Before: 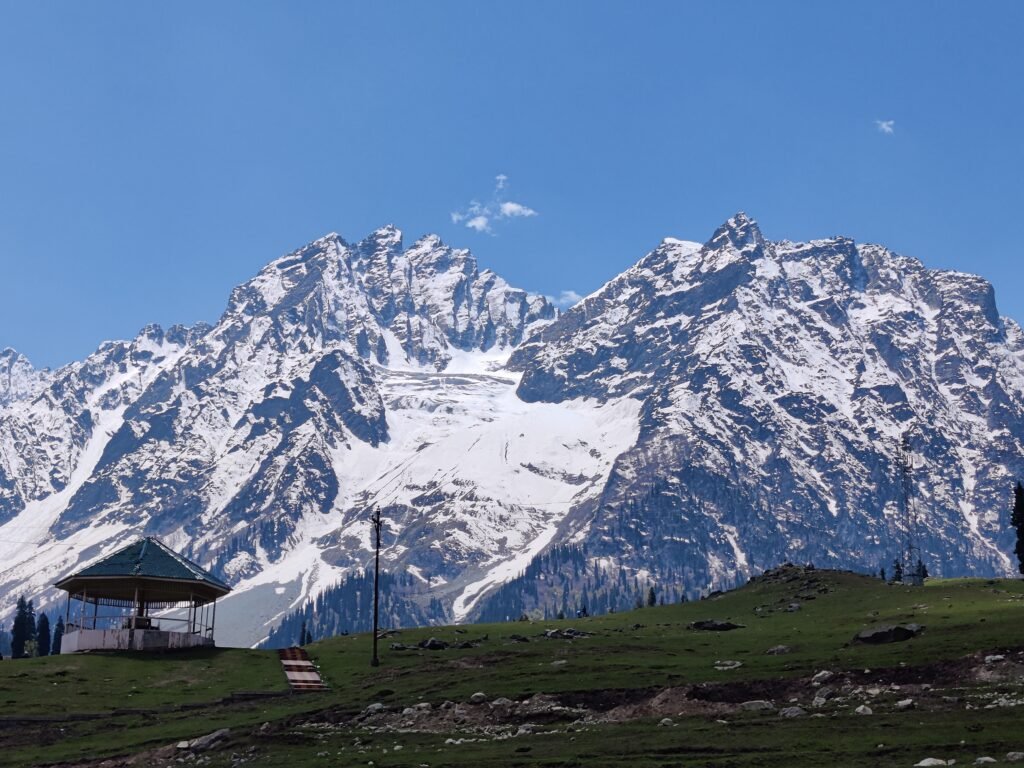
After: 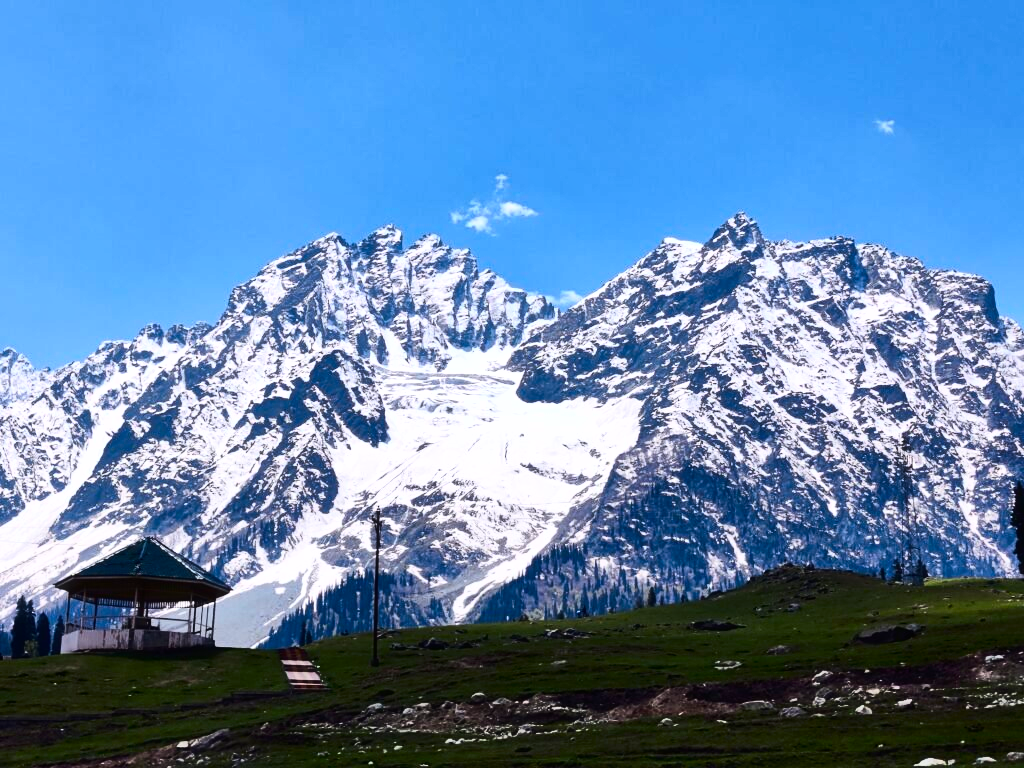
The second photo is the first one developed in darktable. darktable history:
contrast brightness saturation: contrast 0.28
haze removal: strength -0.05
color balance rgb: linear chroma grading › global chroma 10%, perceptual saturation grading › global saturation 30%, global vibrance 10%
color calibration: illuminant same as pipeline (D50), adaptation none (bypass)
shadows and highlights: low approximation 0.01, soften with gaussian
tone equalizer: -8 EV -0.417 EV, -7 EV -0.389 EV, -6 EV -0.333 EV, -5 EV -0.222 EV, -3 EV 0.222 EV, -2 EV 0.333 EV, -1 EV 0.389 EV, +0 EV 0.417 EV, edges refinement/feathering 500, mask exposure compensation -1.57 EV, preserve details no
